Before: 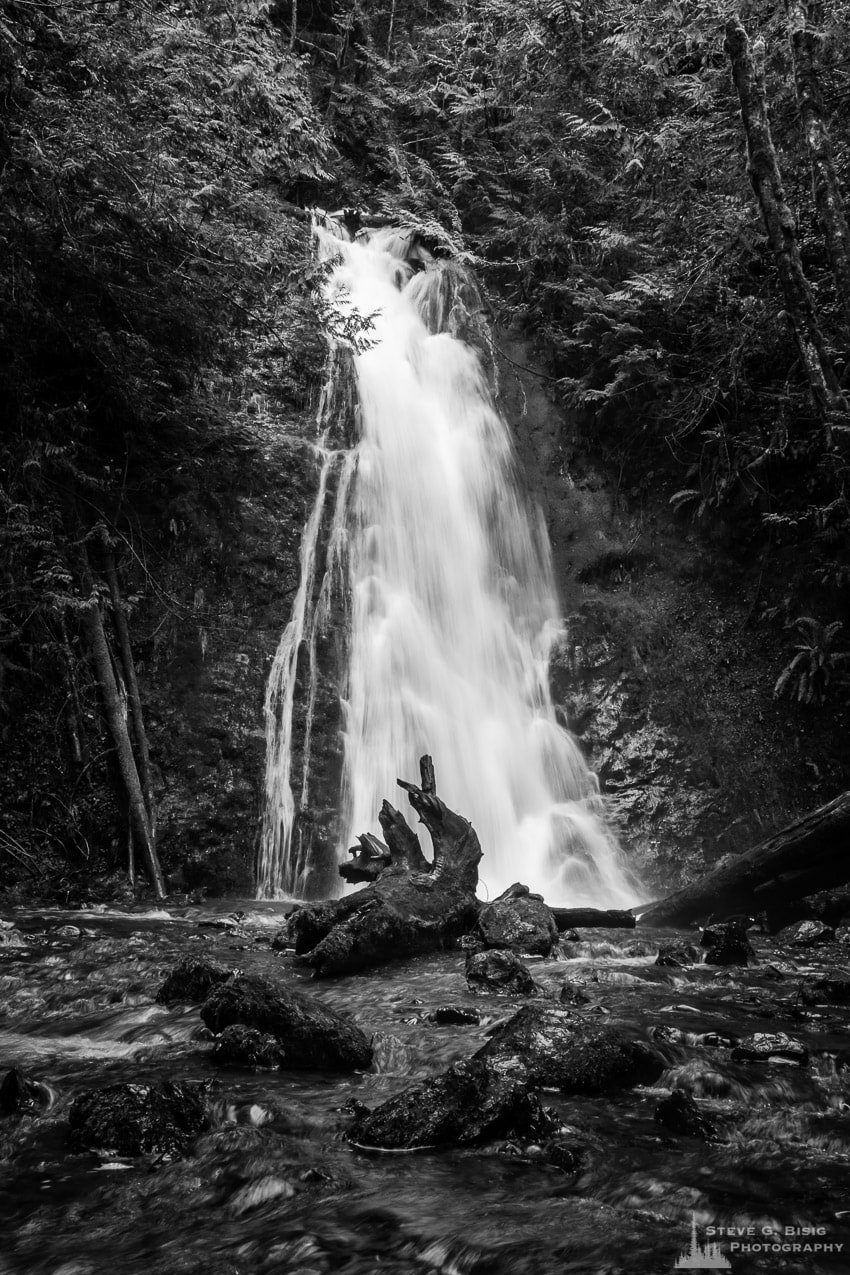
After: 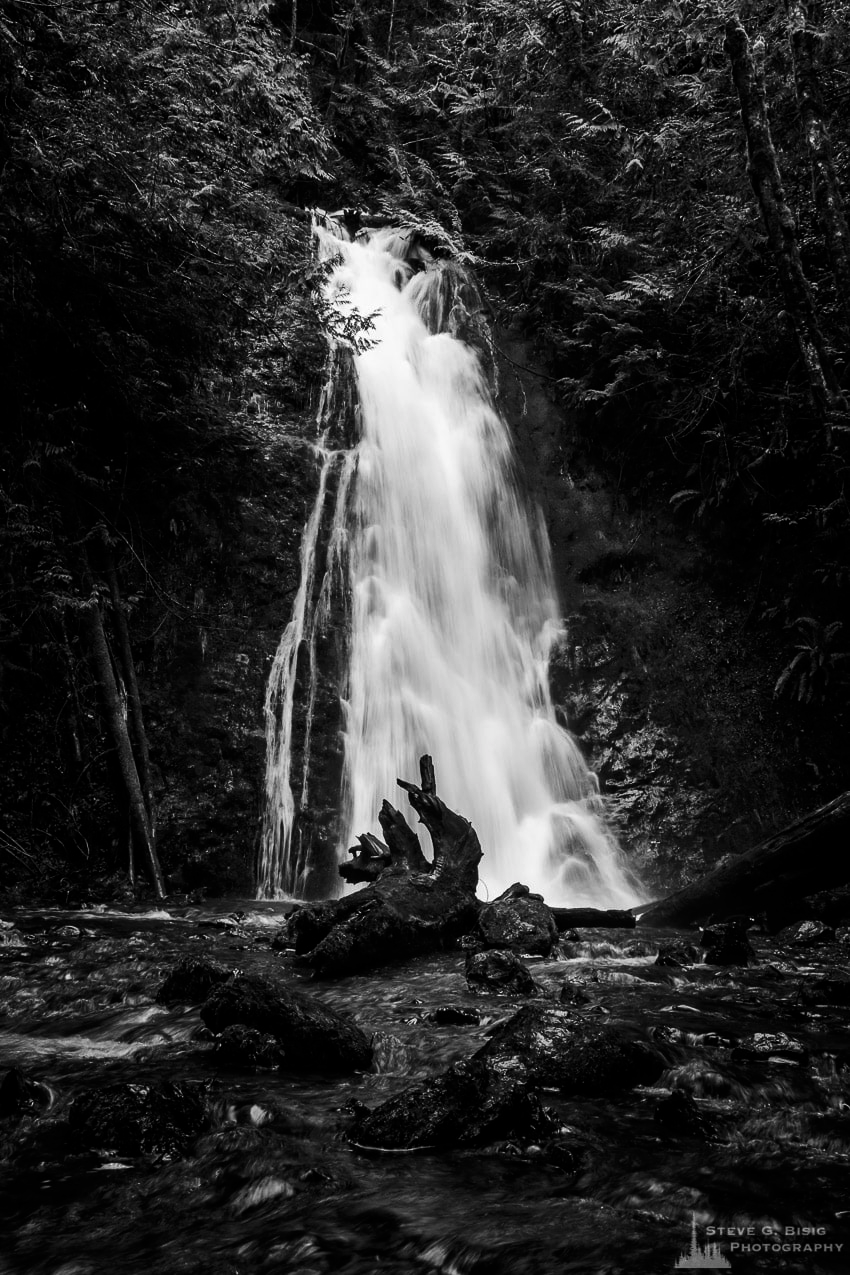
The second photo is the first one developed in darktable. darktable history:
contrast brightness saturation: contrast 0.126, brightness -0.227, saturation 0.146
